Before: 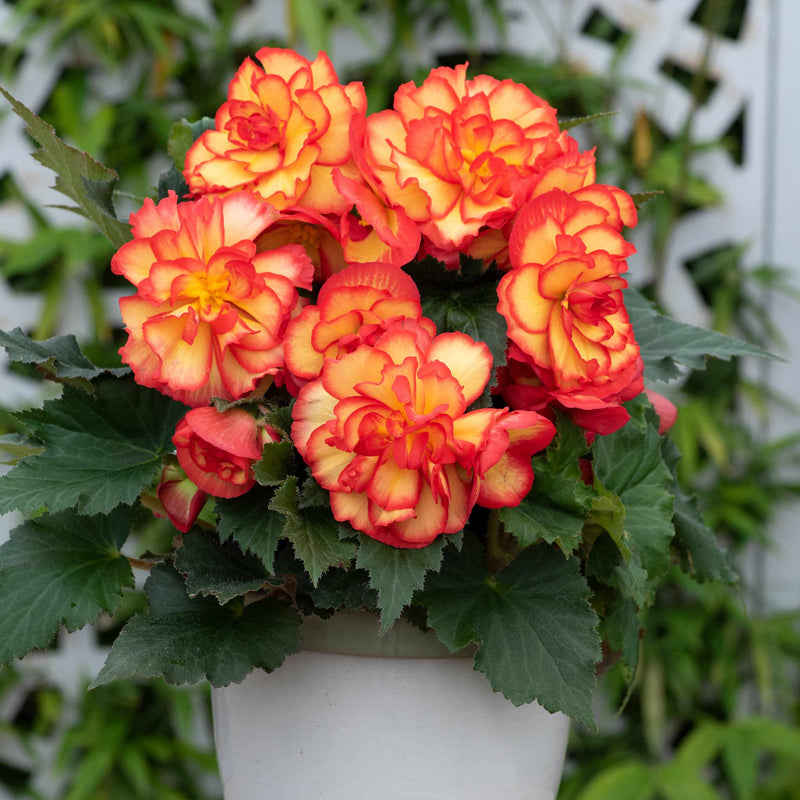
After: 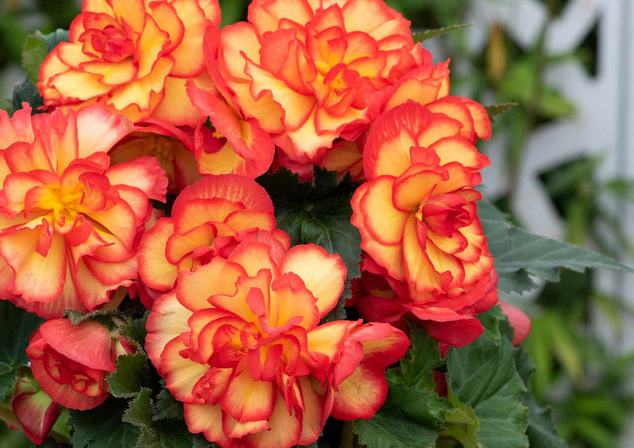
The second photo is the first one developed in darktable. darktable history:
crop: left 18.323%, top 11.119%, right 2.399%, bottom 32.864%
